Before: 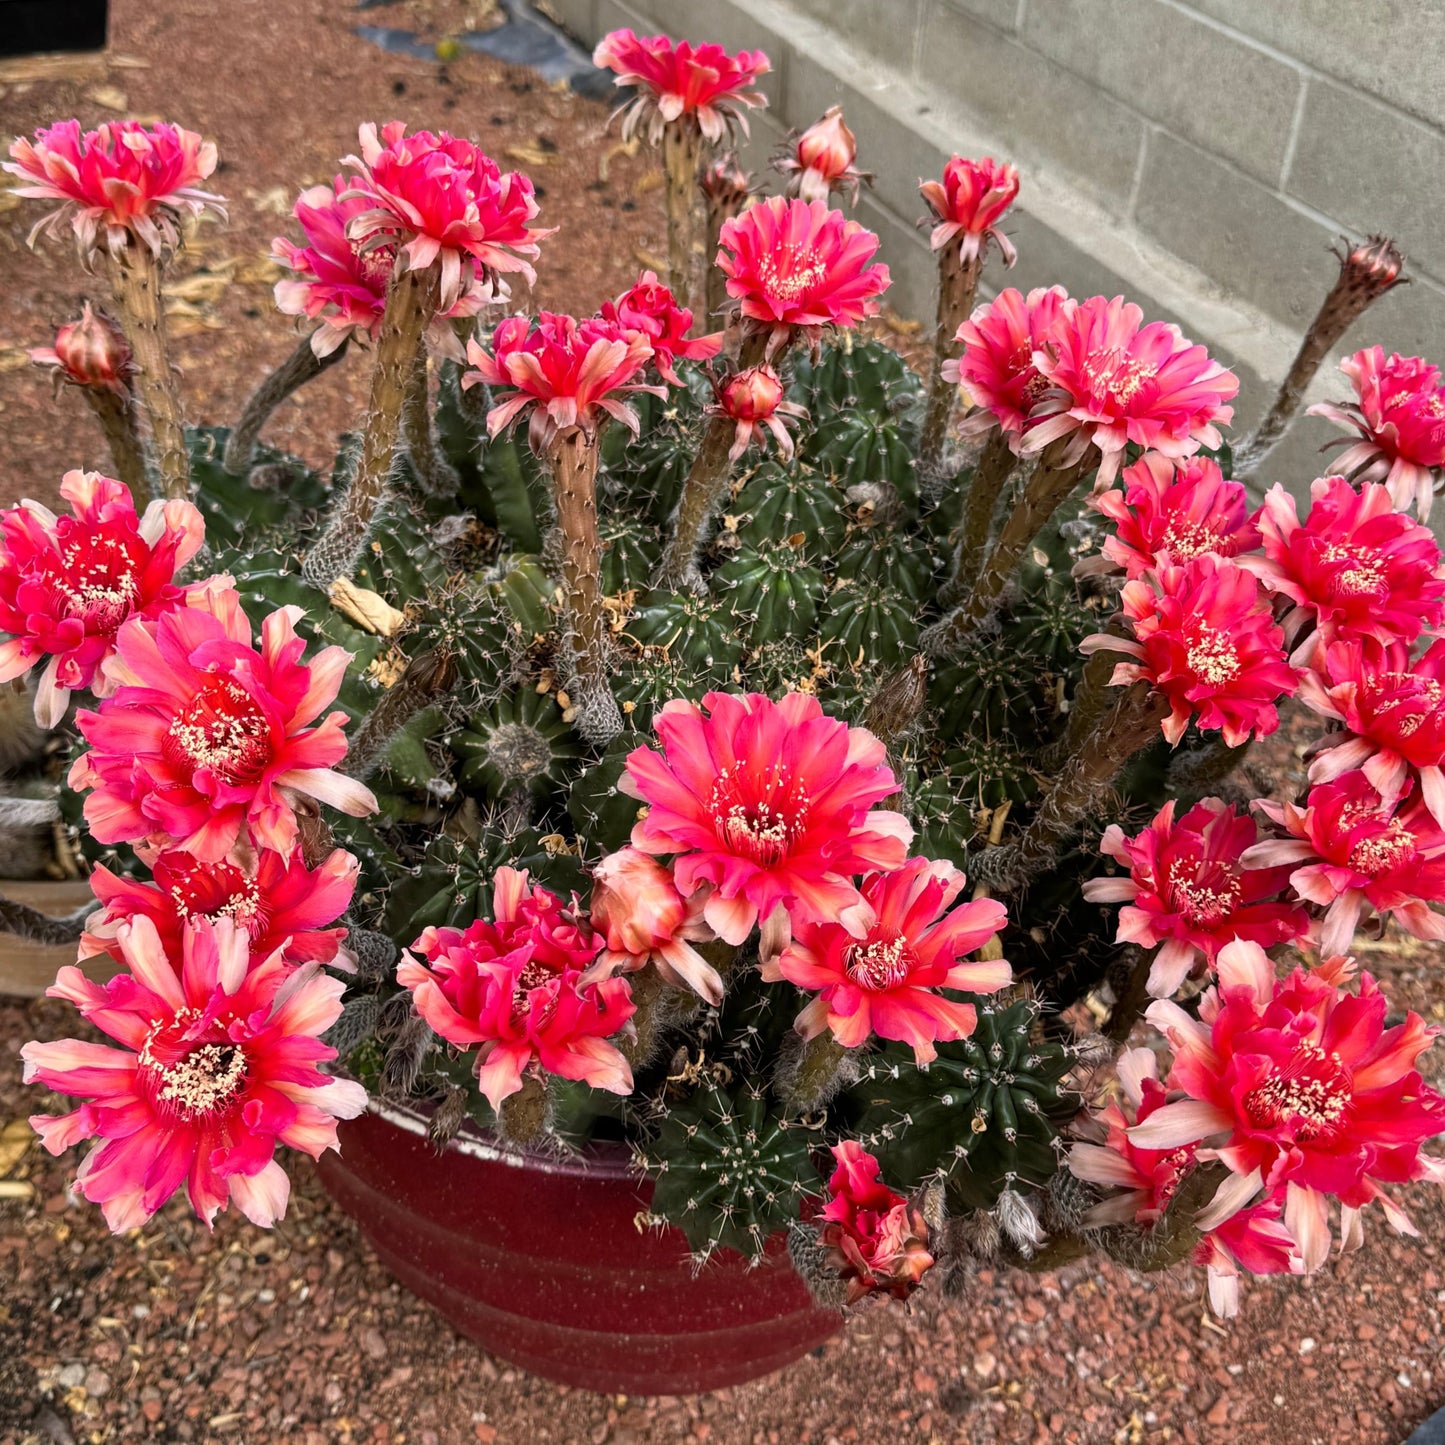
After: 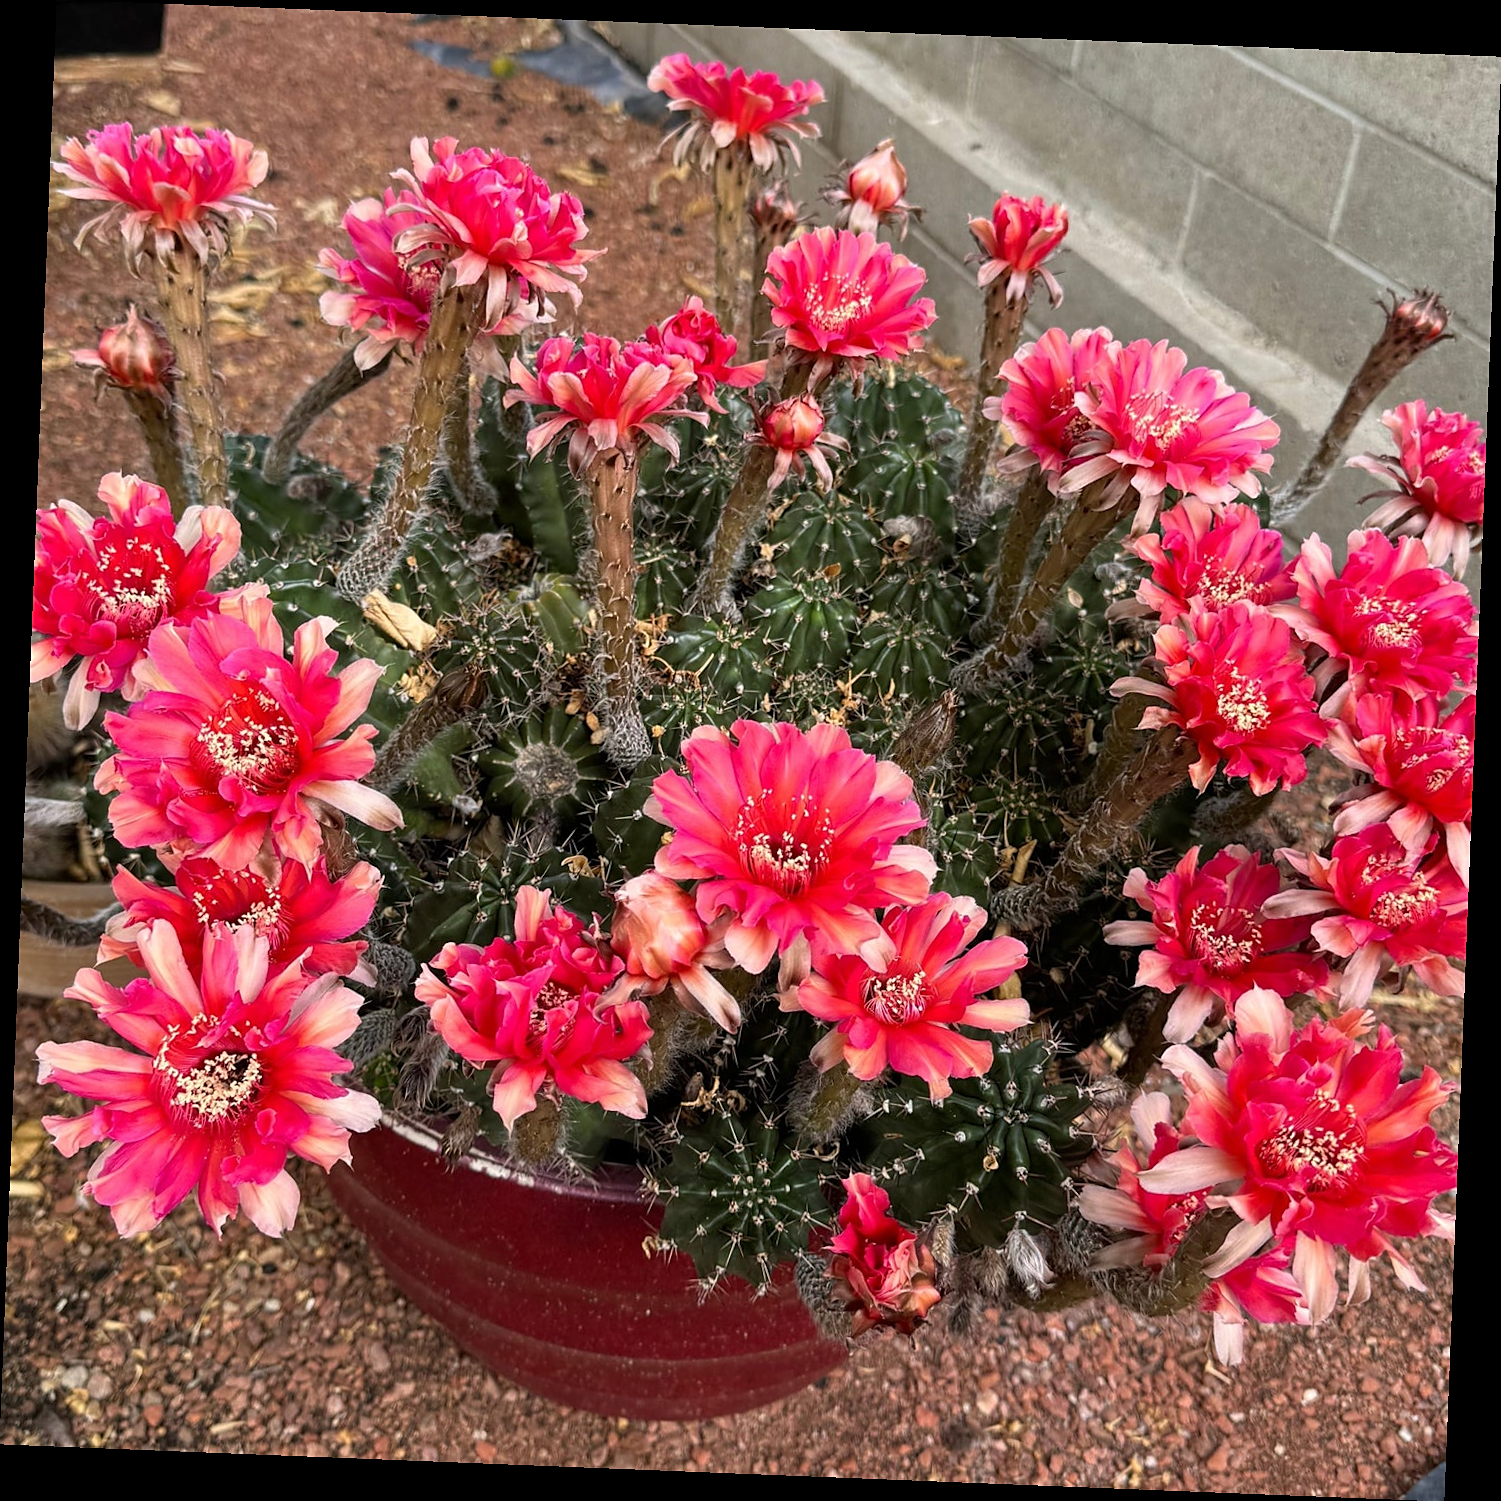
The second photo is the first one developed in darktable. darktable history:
sharpen: radius 1.559, amount 0.373, threshold 1.271
rotate and perspective: rotation 2.27°, automatic cropping off
